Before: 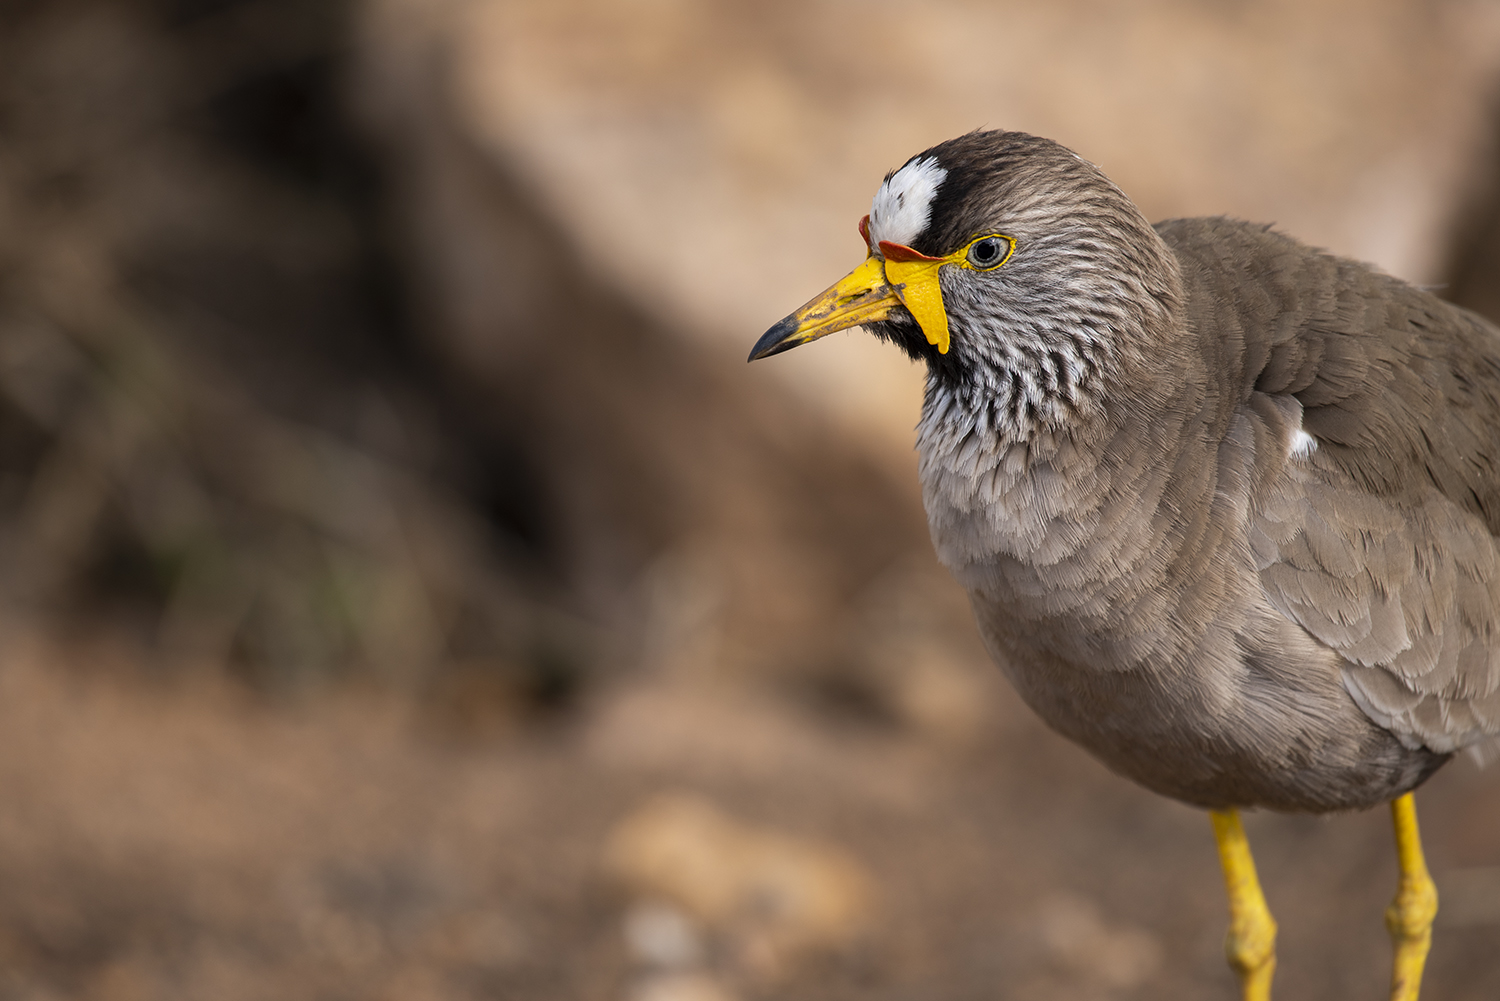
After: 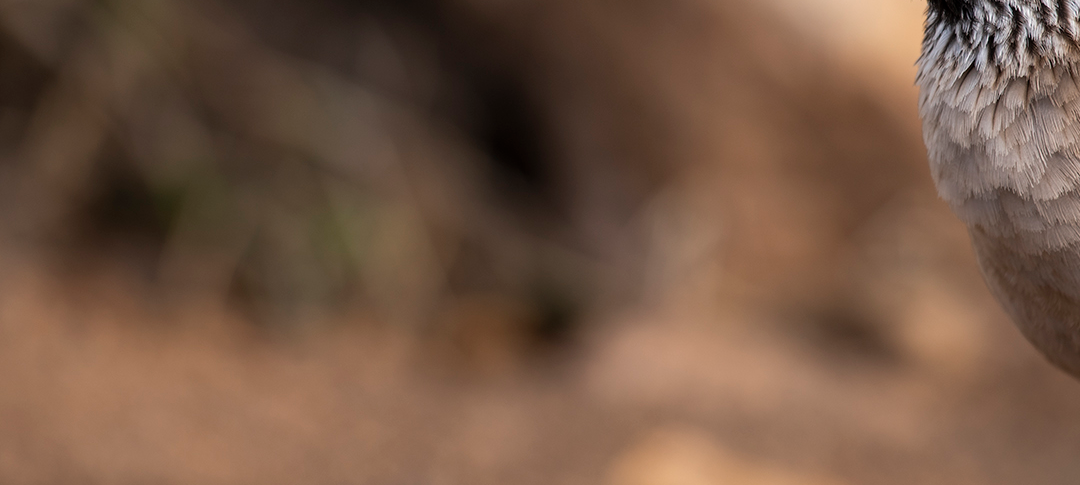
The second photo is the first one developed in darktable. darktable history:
crop: top 36.498%, right 27.964%, bottom 14.995%
